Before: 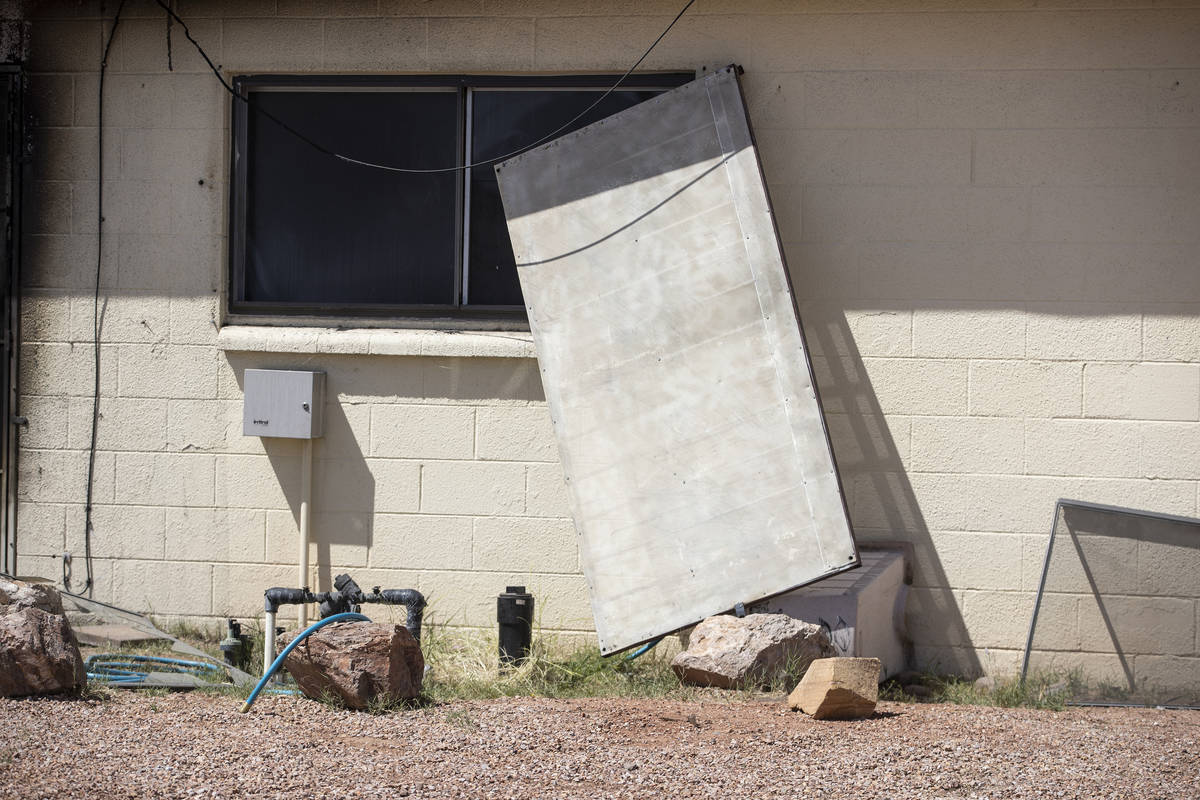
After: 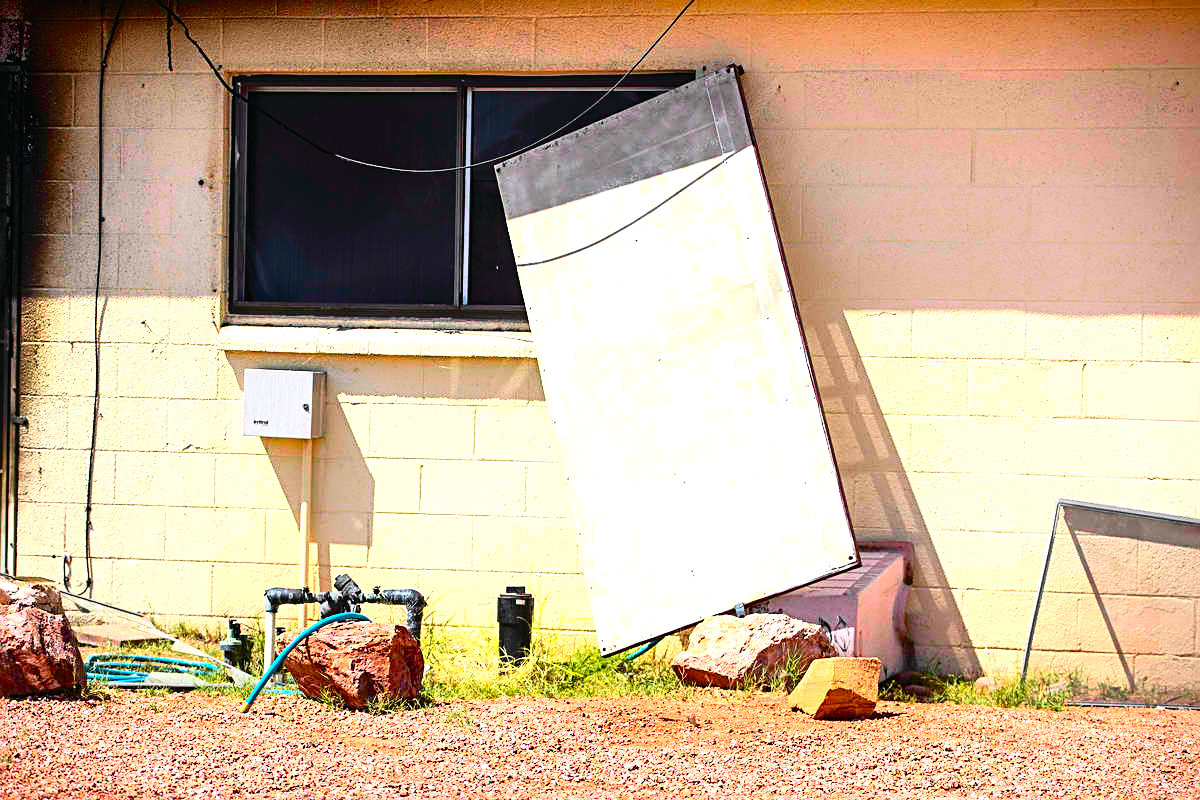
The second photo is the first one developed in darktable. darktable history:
sharpen: radius 2.767
tone curve: curves: ch0 [(0, 0.013) (0.137, 0.121) (0.326, 0.386) (0.489, 0.573) (0.663, 0.749) (0.854, 0.897) (1, 0.974)]; ch1 [(0, 0) (0.366, 0.367) (0.475, 0.453) (0.494, 0.493) (0.504, 0.497) (0.544, 0.579) (0.562, 0.619) (0.622, 0.694) (1, 1)]; ch2 [(0, 0) (0.333, 0.346) (0.375, 0.375) (0.424, 0.43) (0.476, 0.492) (0.502, 0.503) (0.533, 0.541) (0.572, 0.615) (0.605, 0.656) (0.641, 0.709) (1, 1)], color space Lab, independent channels, preserve colors none
exposure: black level correction 0, exposure 0.7 EV, compensate exposure bias true, compensate highlight preservation false
contrast brightness saturation: contrast 0.1, brightness 0.03, saturation 0.09
white balance: emerald 1
color balance rgb: linear chroma grading › global chroma 9%, perceptual saturation grading › global saturation 36%, perceptual saturation grading › shadows 35%, perceptual brilliance grading › global brilliance 15%, perceptual brilliance grading › shadows -35%, global vibrance 15%
